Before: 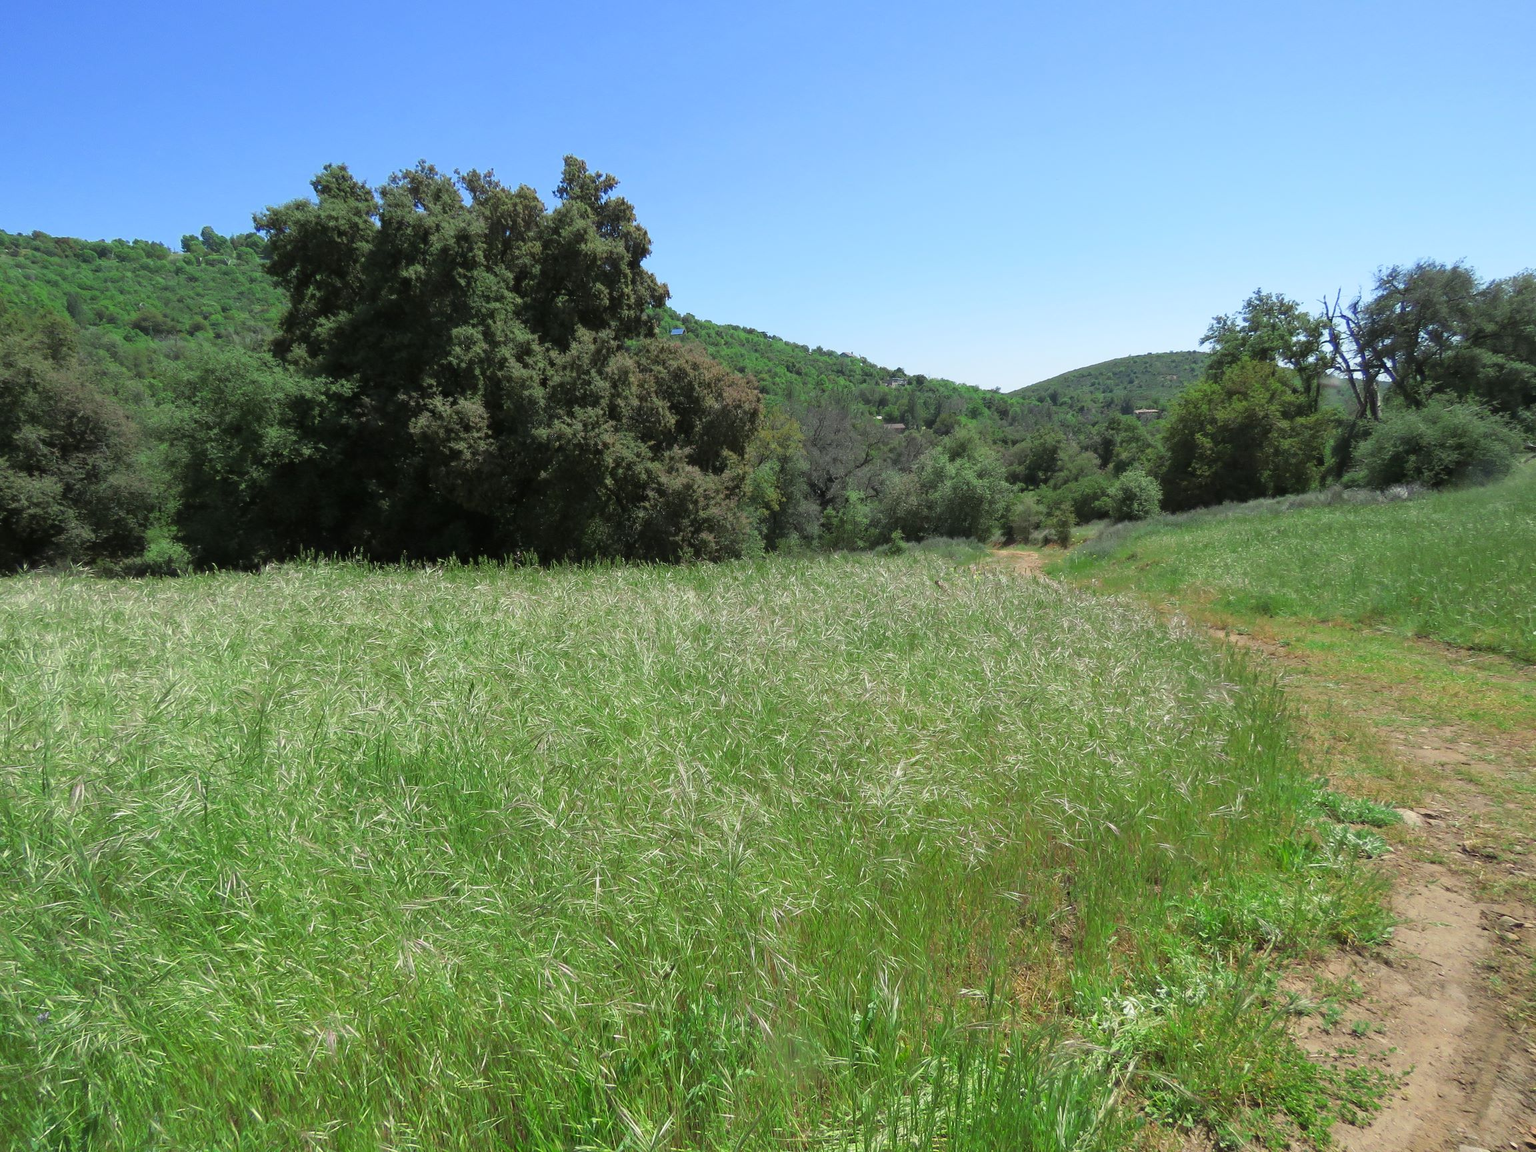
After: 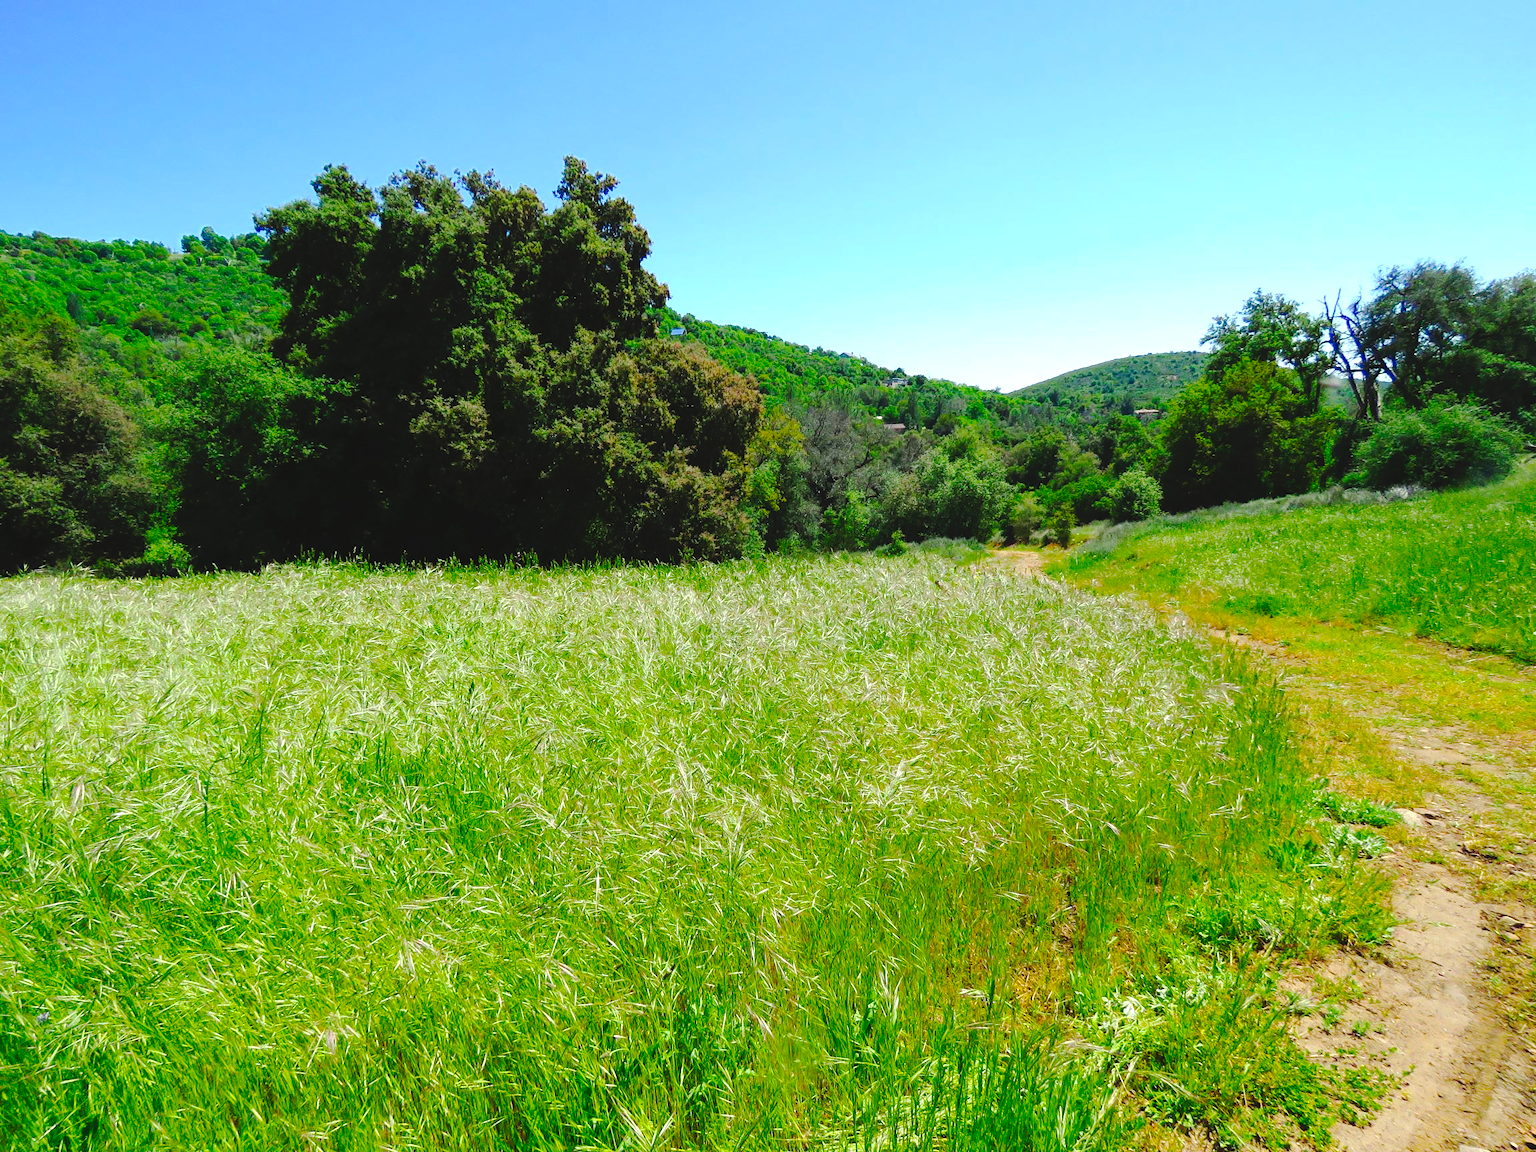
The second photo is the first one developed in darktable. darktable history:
color balance rgb: linear chroma grading › global chroma 9%, perceptual saturation grading › global saturation 36%, perceptual saturation grading › shadows 35%, perceptual brilliance grading › global brilliance 15%, perceptual brilliance grading › shadows -35%, global vibrance 15%
tone curve: curves: ch0 [(0, 0) (0.003, 0.057) (0.011, 0.061) (0.025, 0.065) (0.044, 0.075) (0.069, 0.082) (0.1, 0.09) (0.136, 0.102) (0.177, 0.145) (0.224, 0.195) (0.277, 0.27) (0.335, 0.374) (0.399, 0.486) (0.468, 0.578) (0.543, 0.652) (0.623, 0.717) (0.709, 0.778) (0.801, 0.837) (0.898, 0.909) (1, 1)], preserve colors none
